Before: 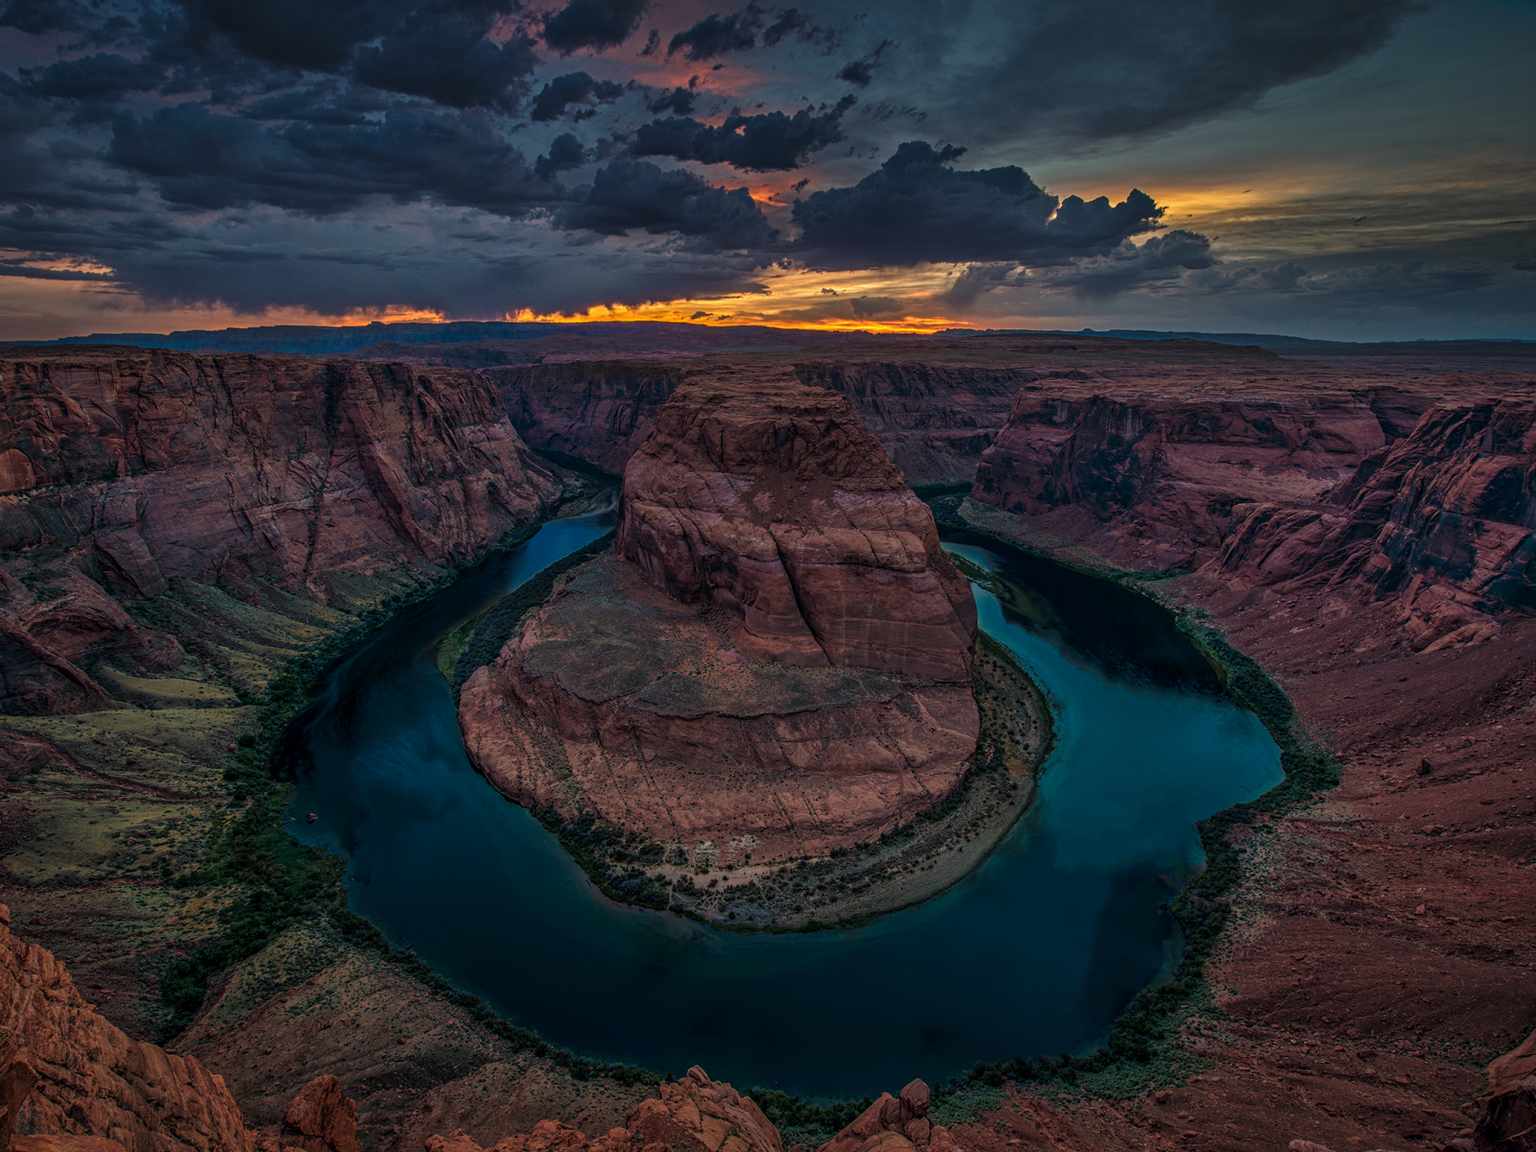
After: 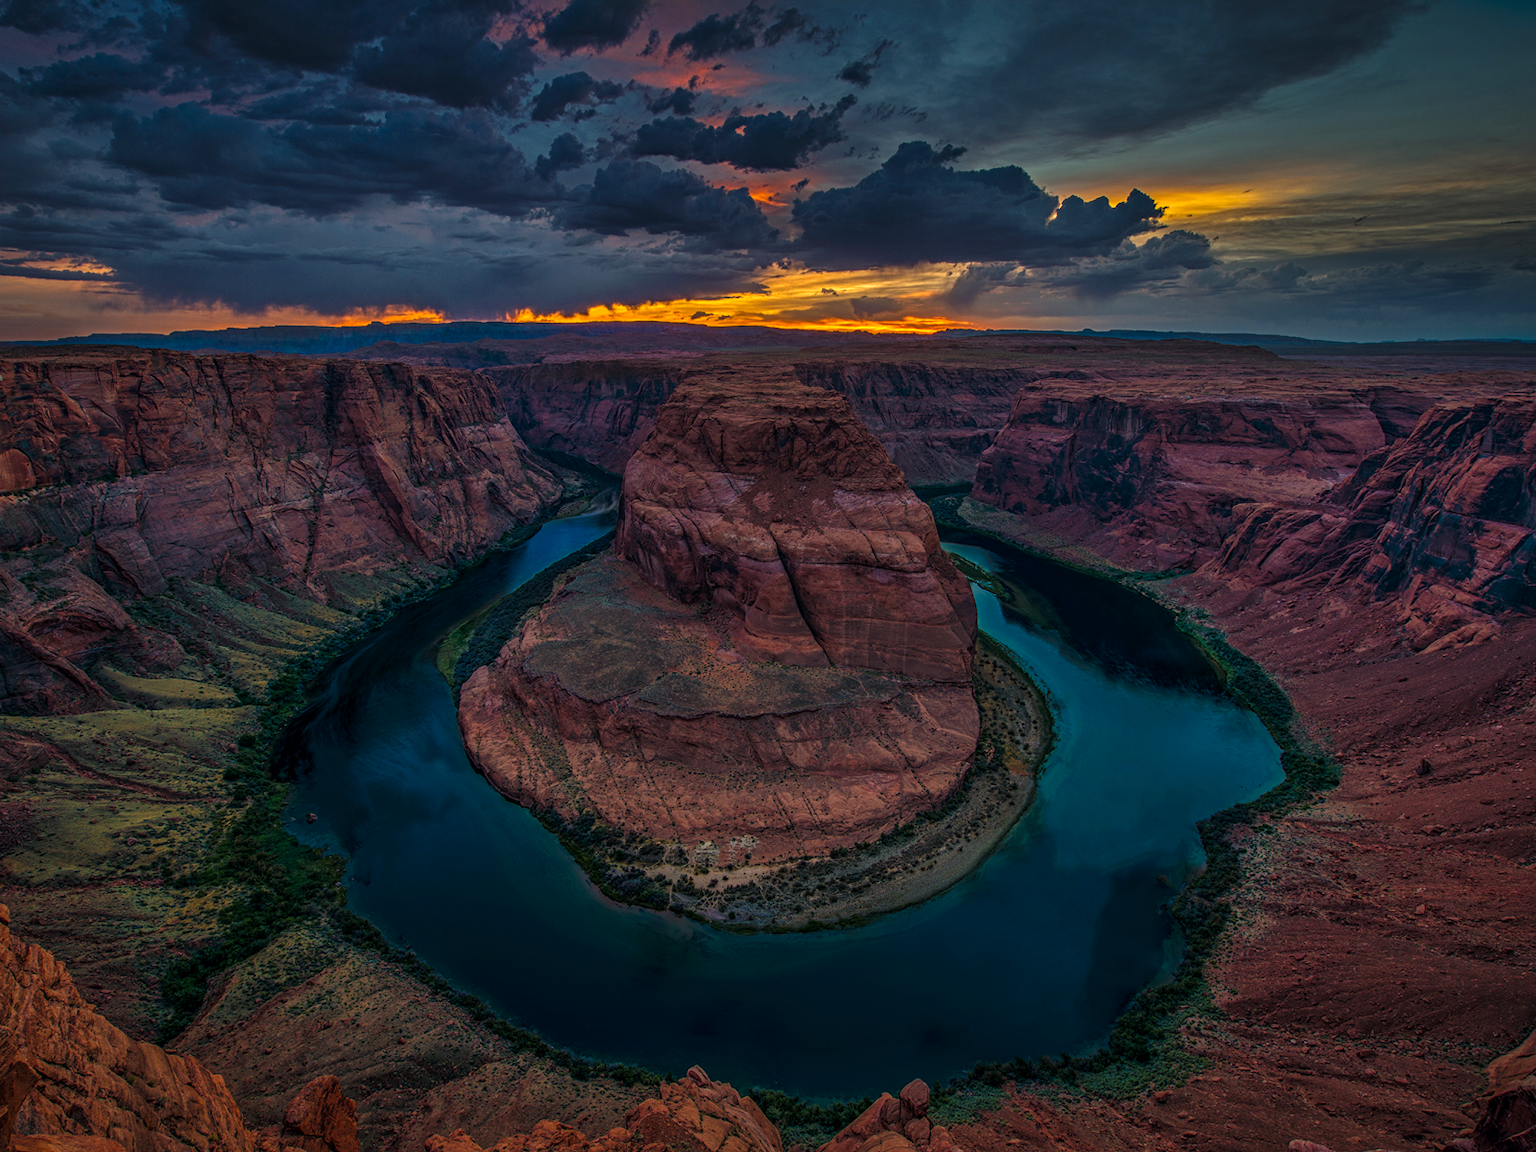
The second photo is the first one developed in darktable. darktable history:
color balance rgb: highlights gain › luminance 5.777%, highlights gain › chroma 1.215%, highlights gain › hue 91.13°, perceptual saturation grading › global saturation 19.434%, global vibrance 20%
